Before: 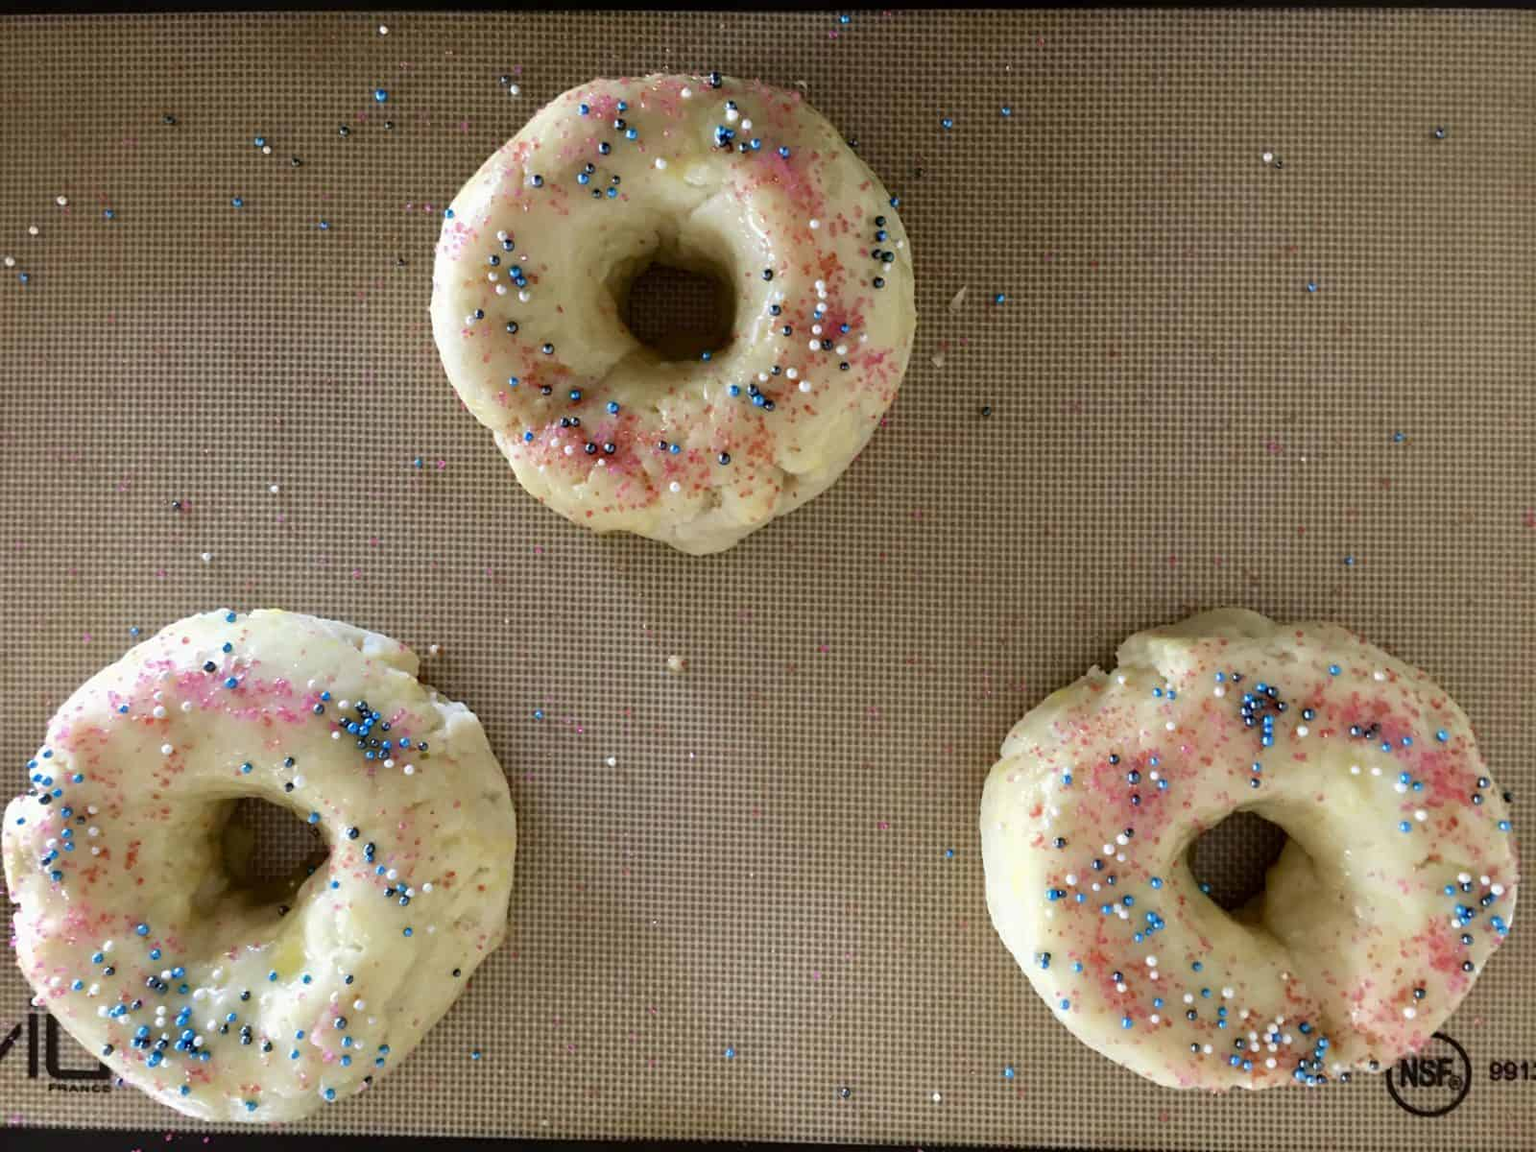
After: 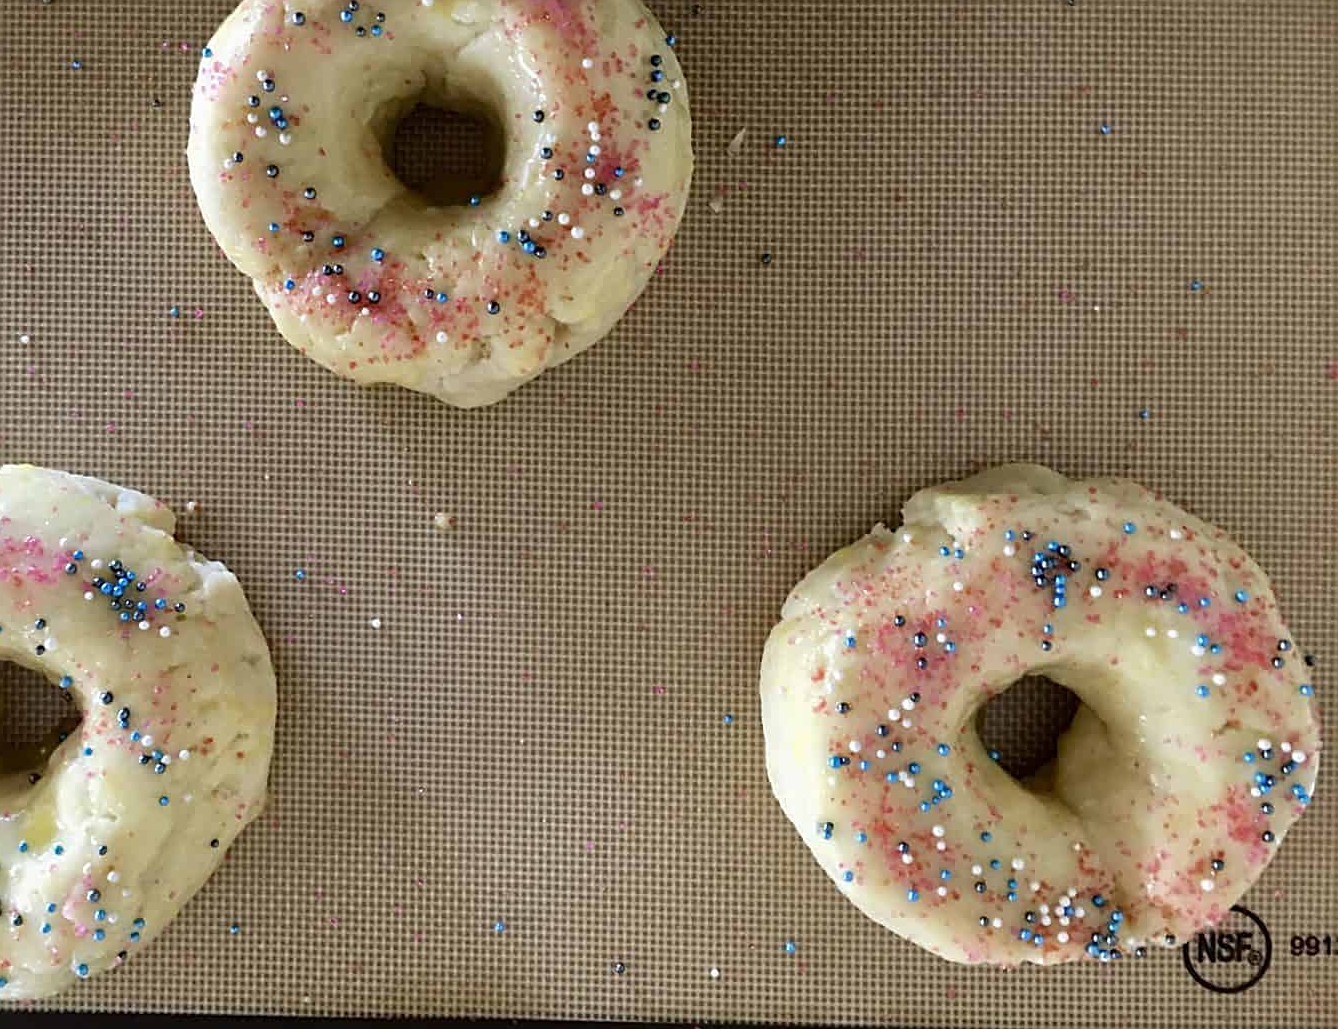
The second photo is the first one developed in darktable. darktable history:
crop: left 16.315%, top 14.246%
sharpen: on, module defaults
